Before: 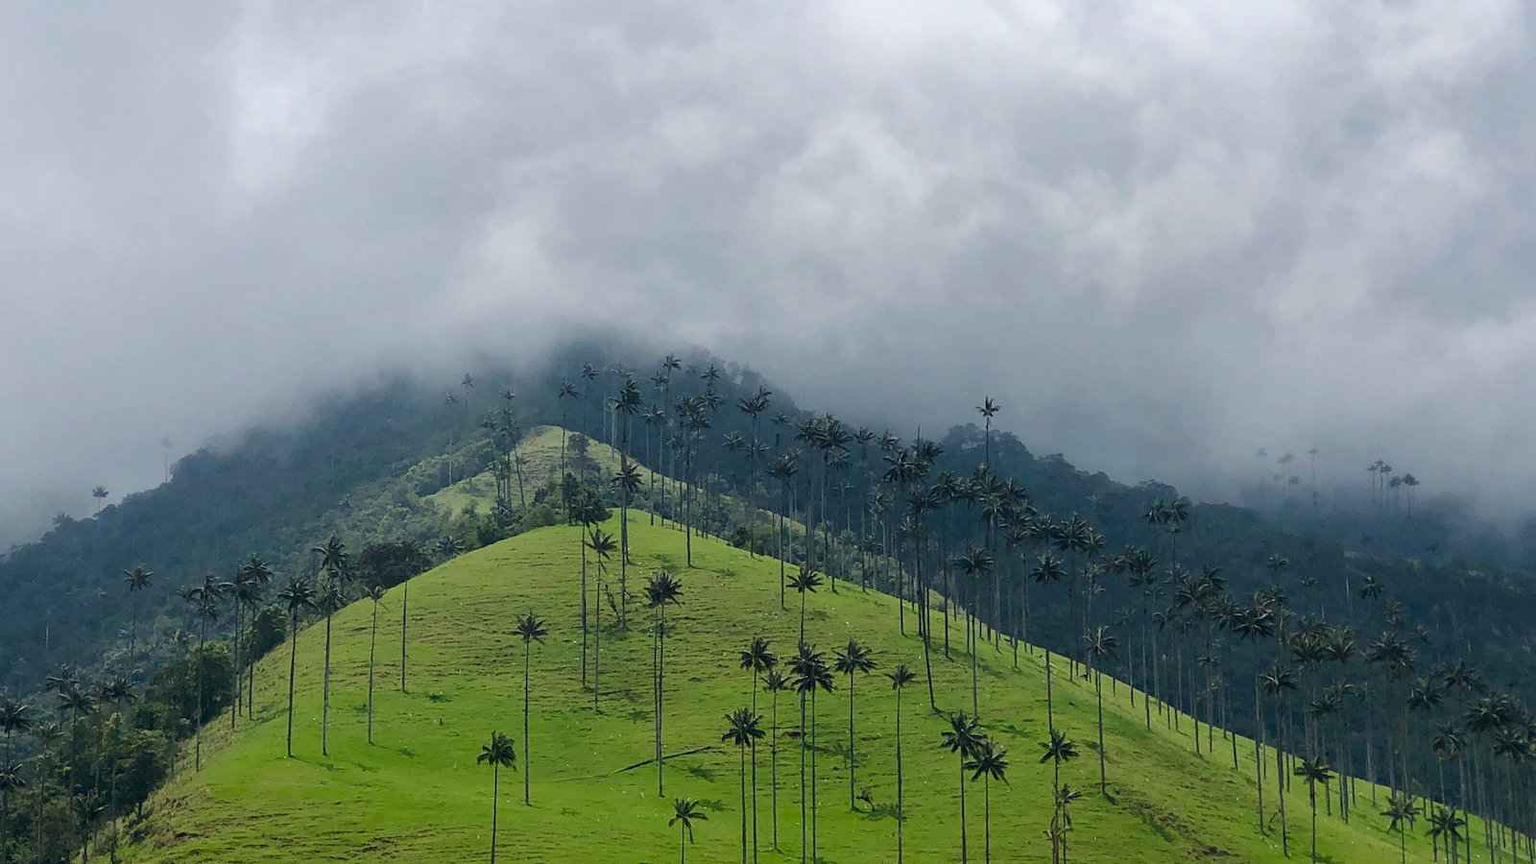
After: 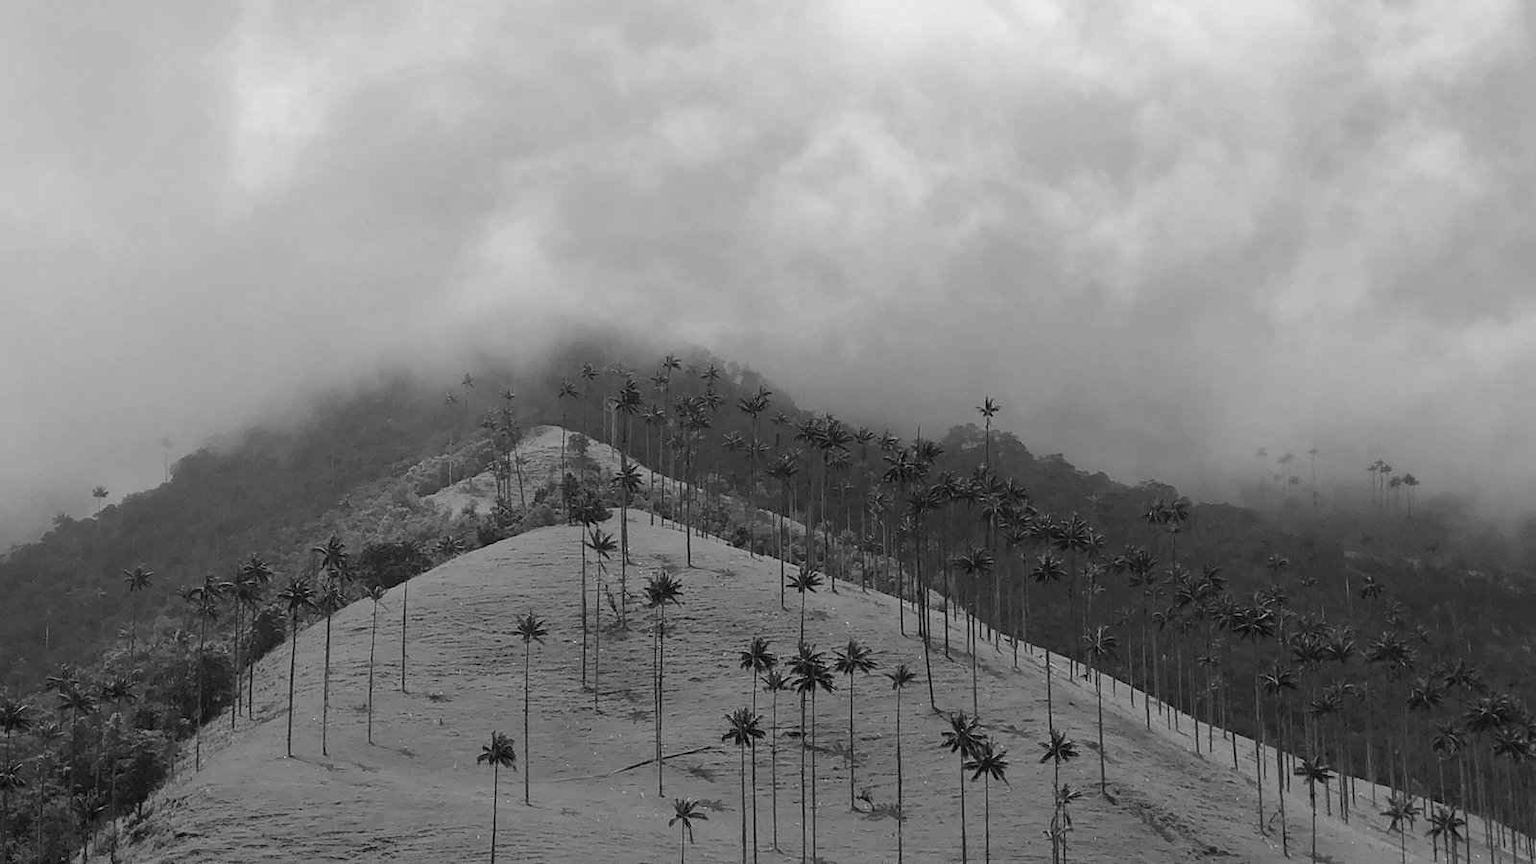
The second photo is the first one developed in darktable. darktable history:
monochrome: a 32, b 64, size 2.3, highlights 1
white balance: red 0.986, blue 1.01
